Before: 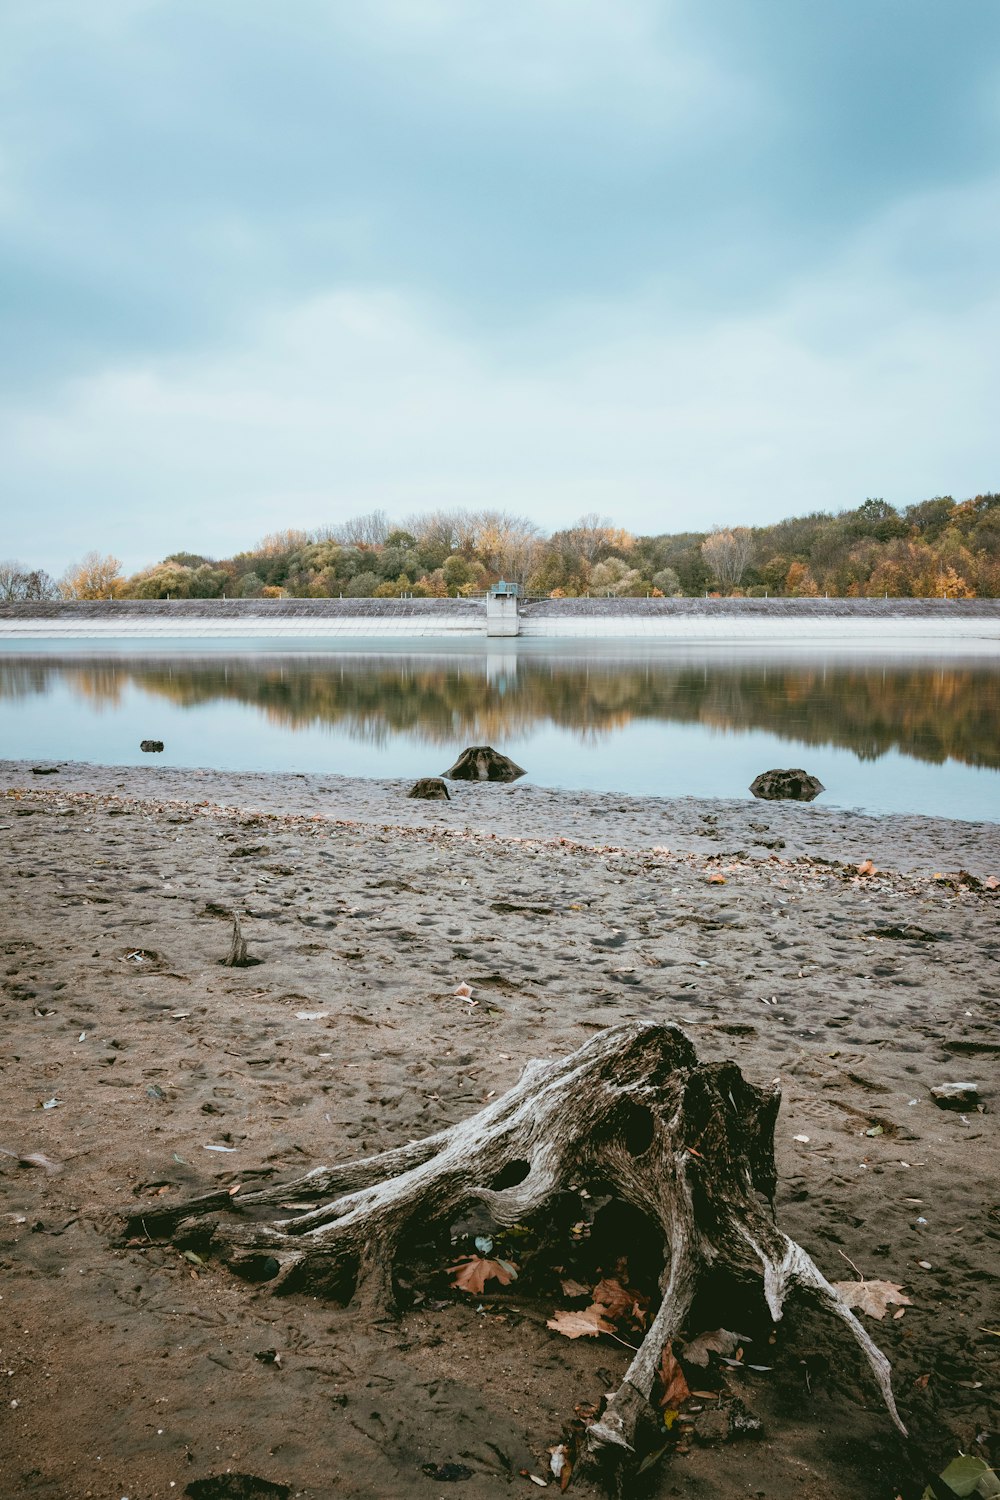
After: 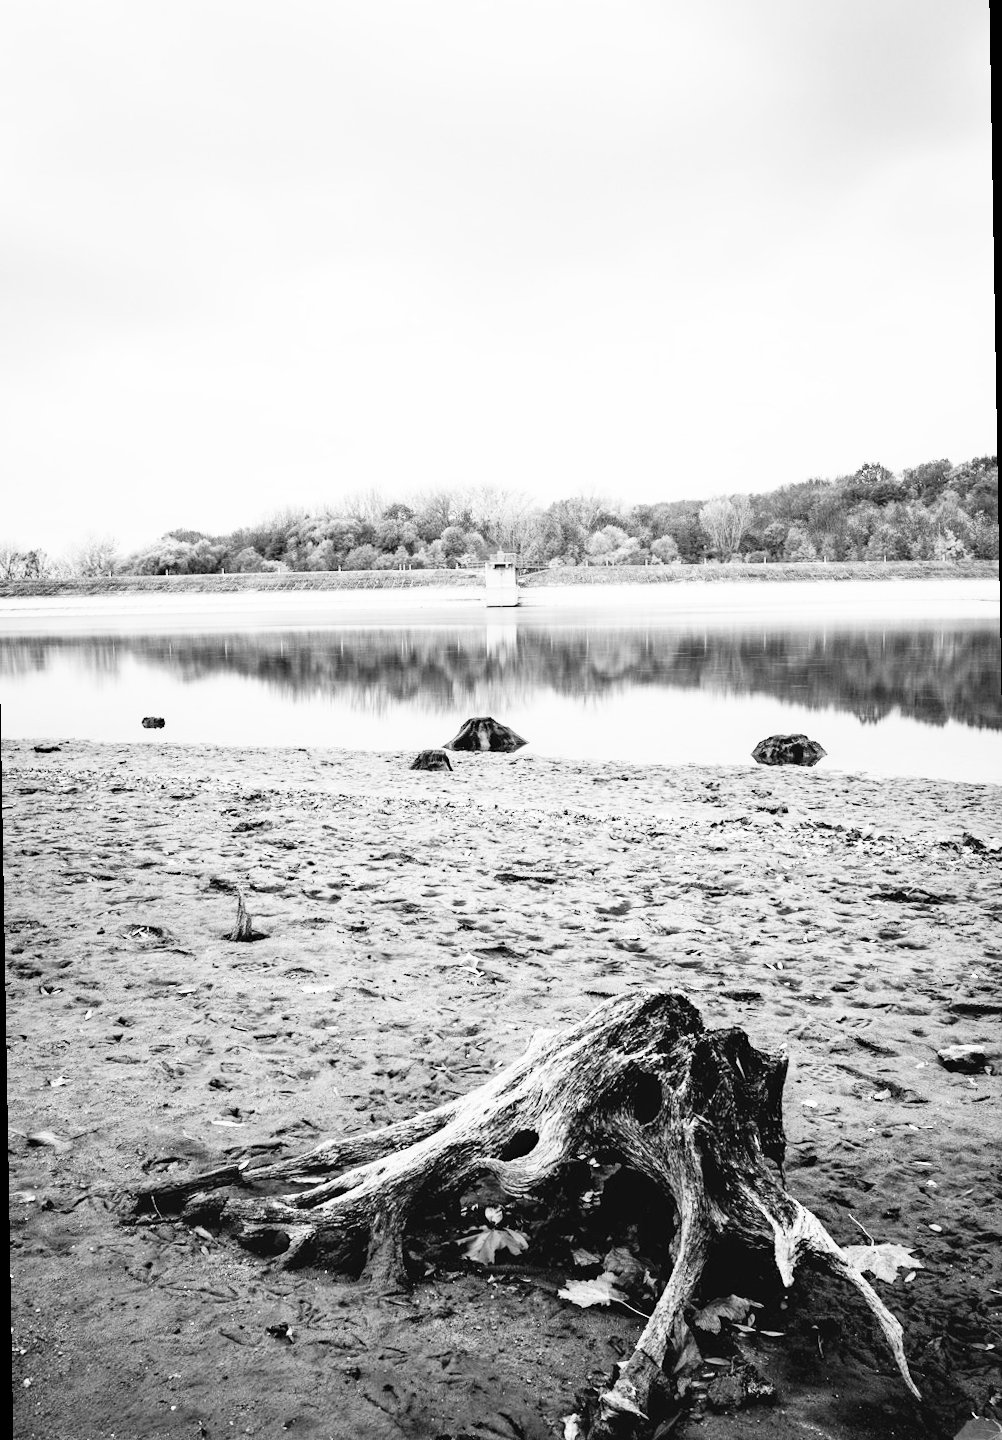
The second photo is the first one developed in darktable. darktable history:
white balance: emerald 1
rotate and perspective: rotation -1°, crop left 0.011, crop right 0.989, crop top 0.025, crop bottom 0.975
base curve: curves: ch0 [(0, 0) (0.007, 0.004) (0.027, 0.03) (0.046, 0.07) (0.207, 0.54) (0.442, 0.872) (0.673, 0.972) (1, 1)], preserve colors none
monochrome: on, module defaults
haze removal: compatibility mode true, adaptive false
